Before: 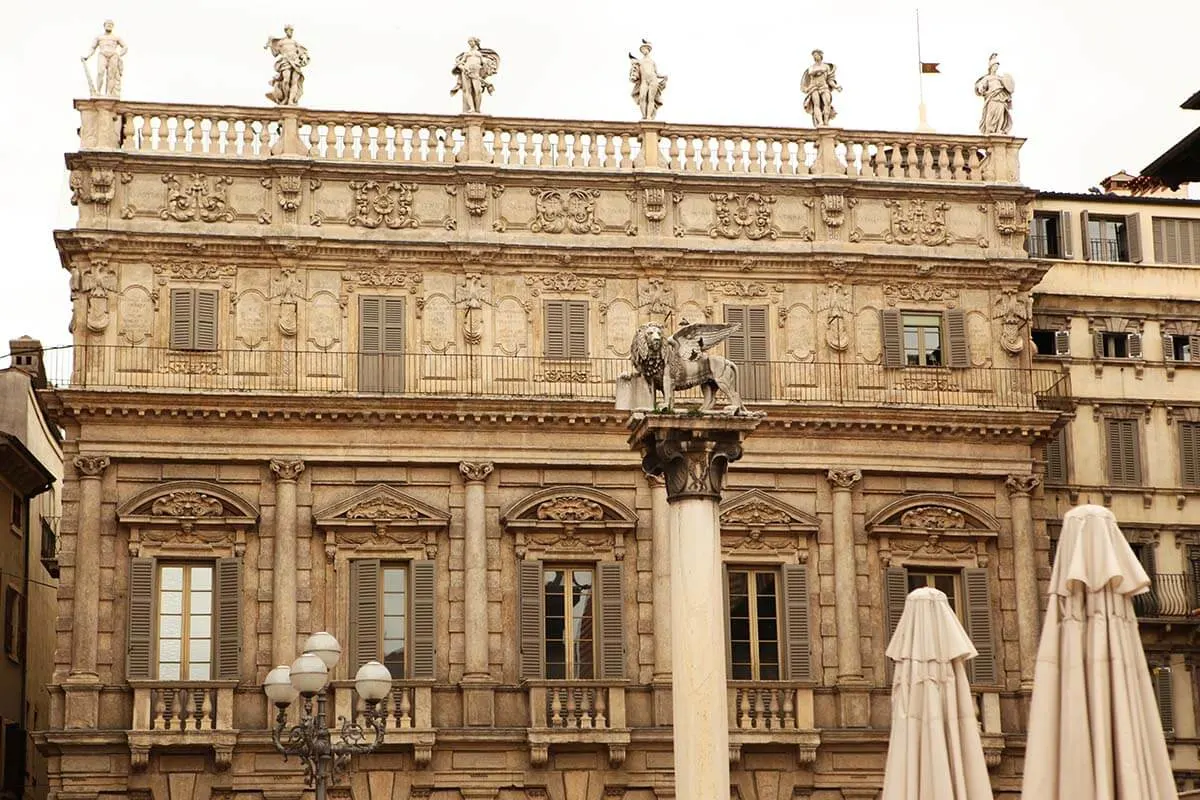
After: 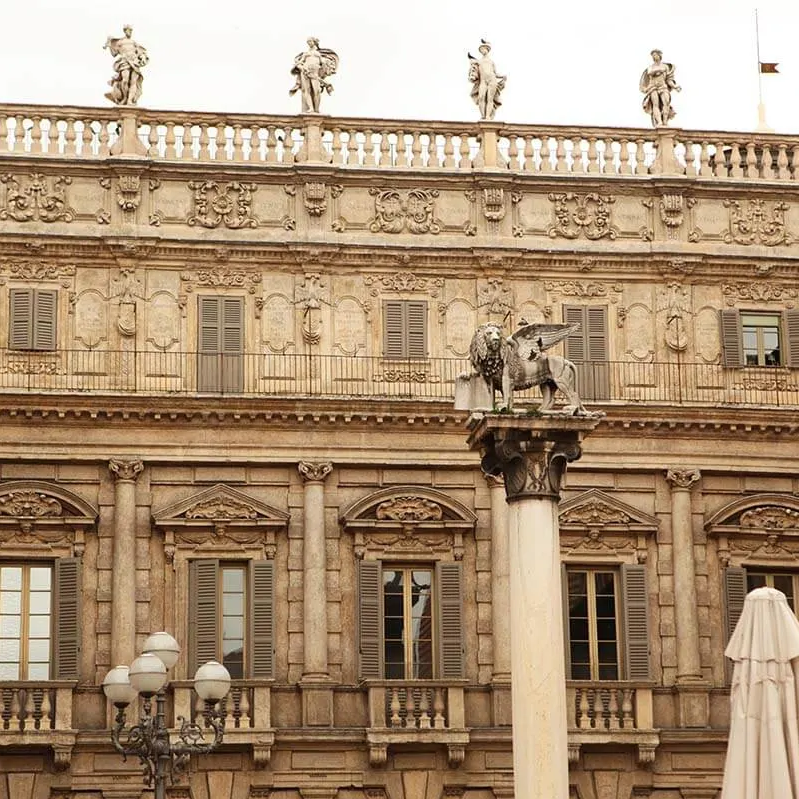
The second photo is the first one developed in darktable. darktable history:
crop and rotate: left 13.417%, right 19.918%
contrast brightness saturation: saturation -0.052
